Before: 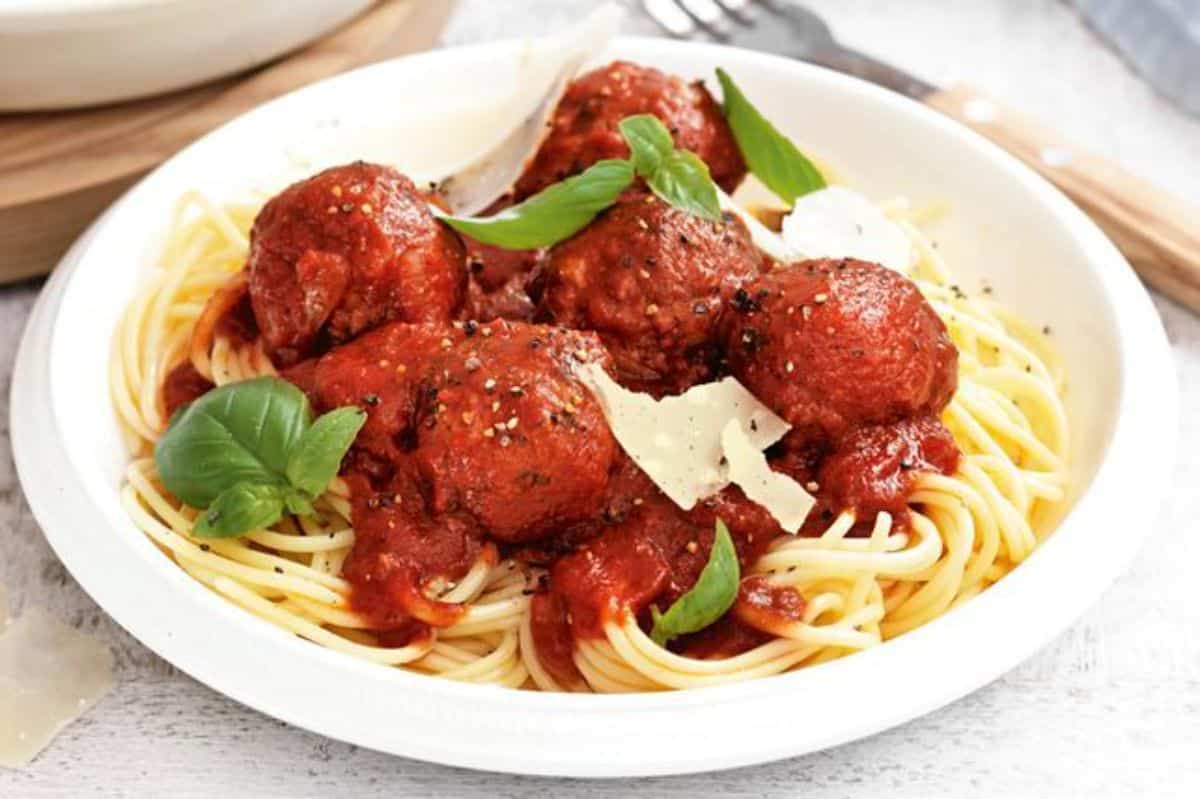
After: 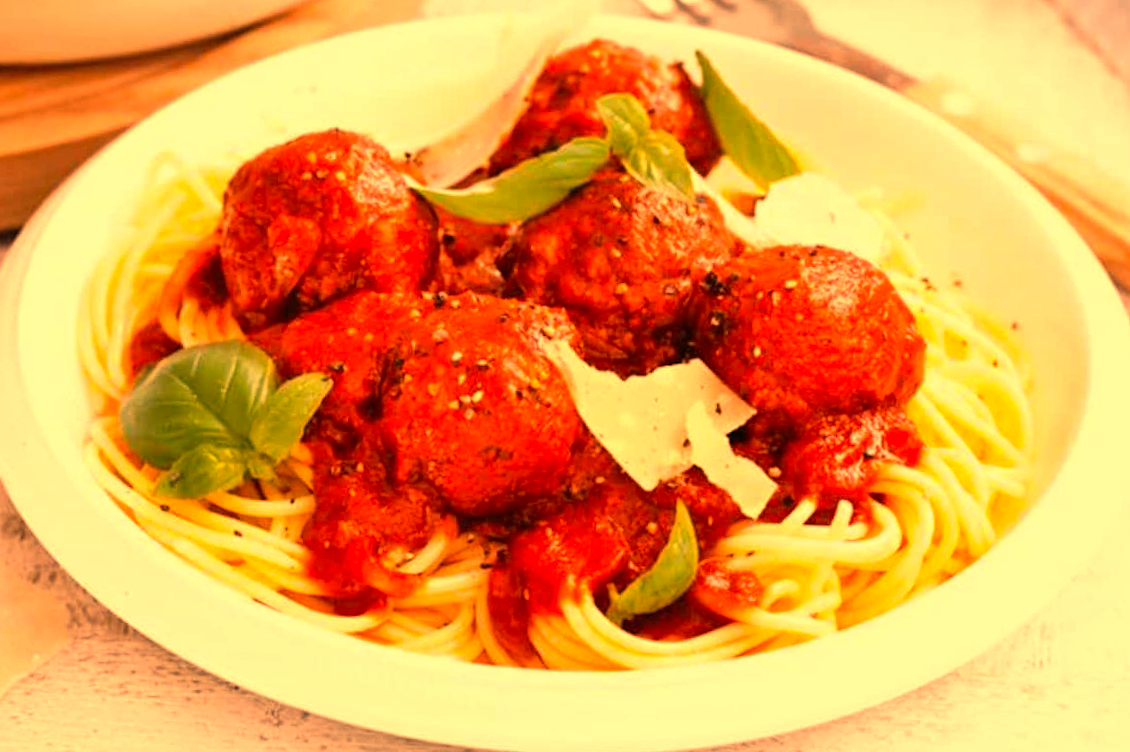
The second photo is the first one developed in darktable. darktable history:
white balance: red 1.467, blue 0.684
crop and rotate: angle -2.38°
color balance: output saturation 110%
